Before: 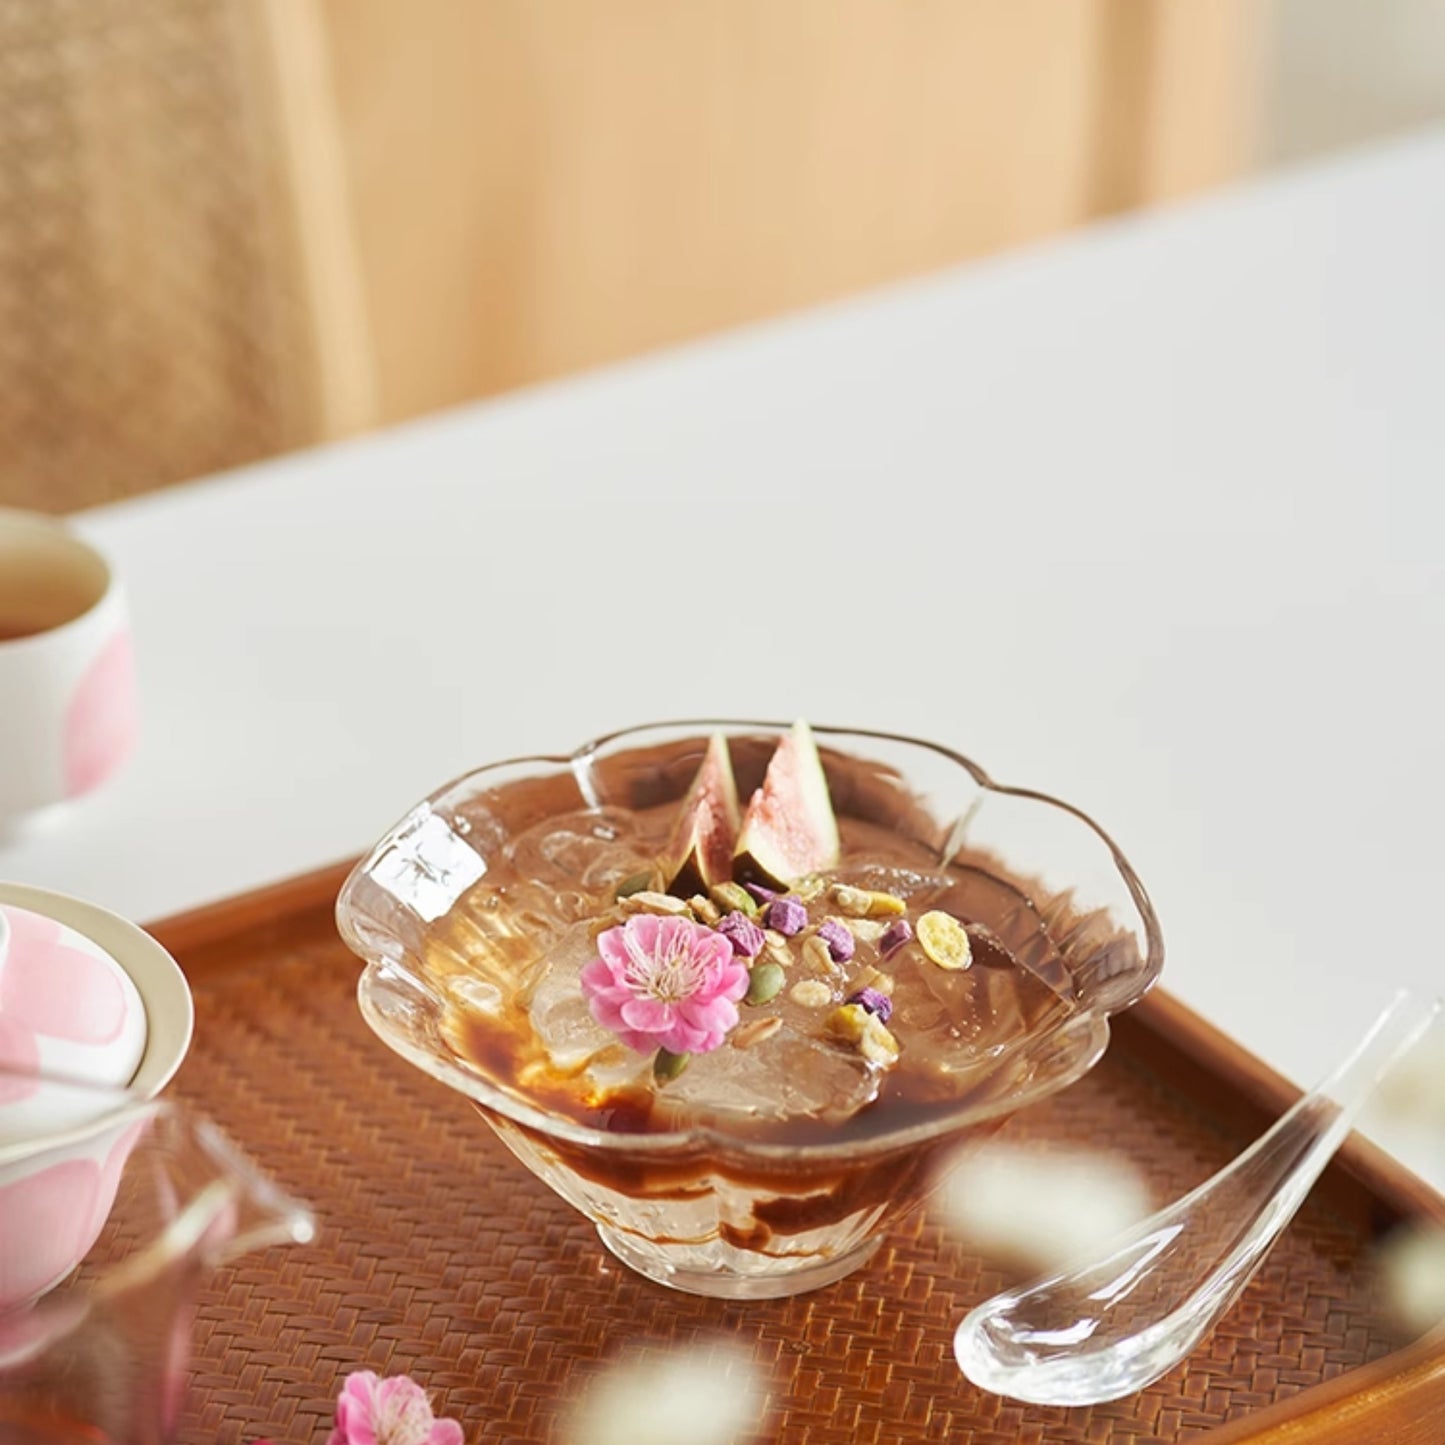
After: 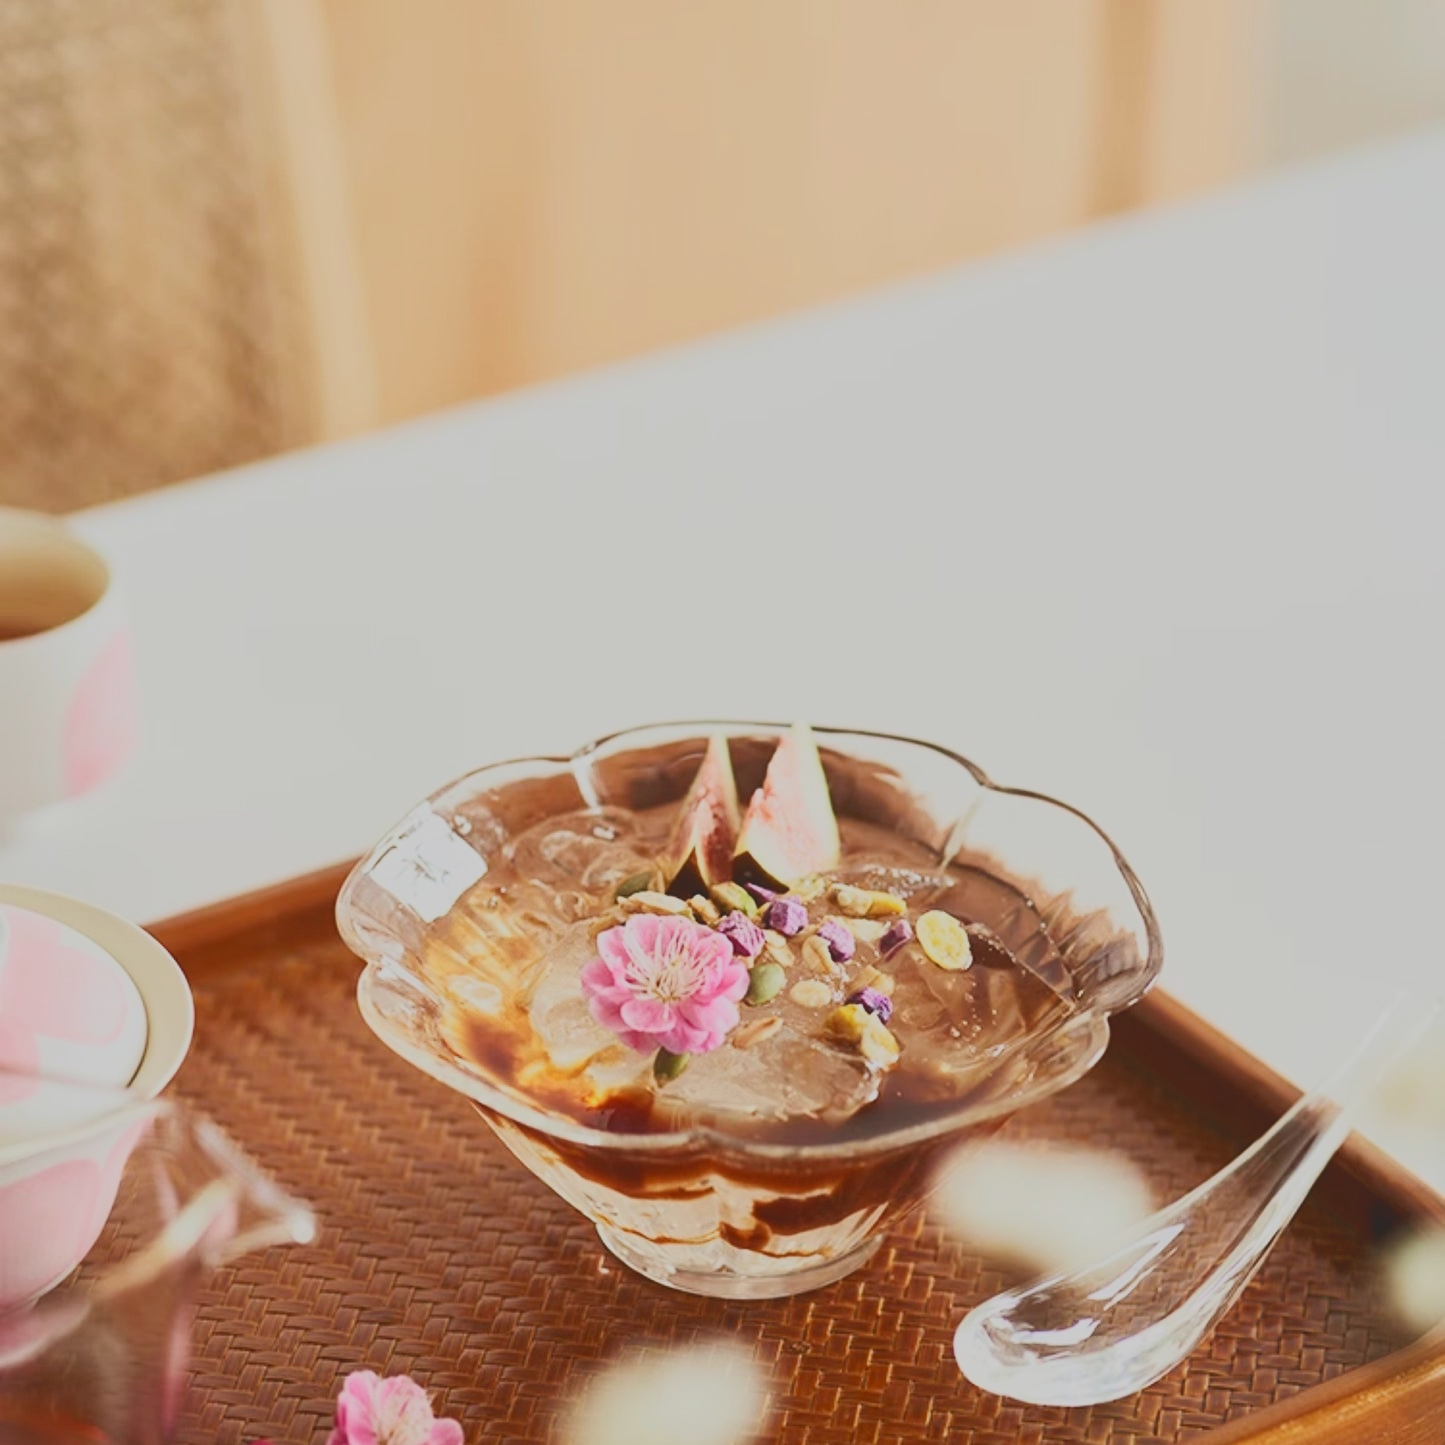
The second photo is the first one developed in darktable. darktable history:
tone curve: curves: ch0 [(0, 0.148) (0.191, 0.225) (0.39, 0.373) (0.669, 0.716) (0.847, 0.818) (1, 0.839)], color space Lab, independent channels, preserve colors none
filmic rgb: black relative exposure -7.65 EV, white relative exposure 4.56 EV, threshold 3.03 EV, structure ↔ texture 99.05%, hardness 3.61, enable highlight reconstruction true
